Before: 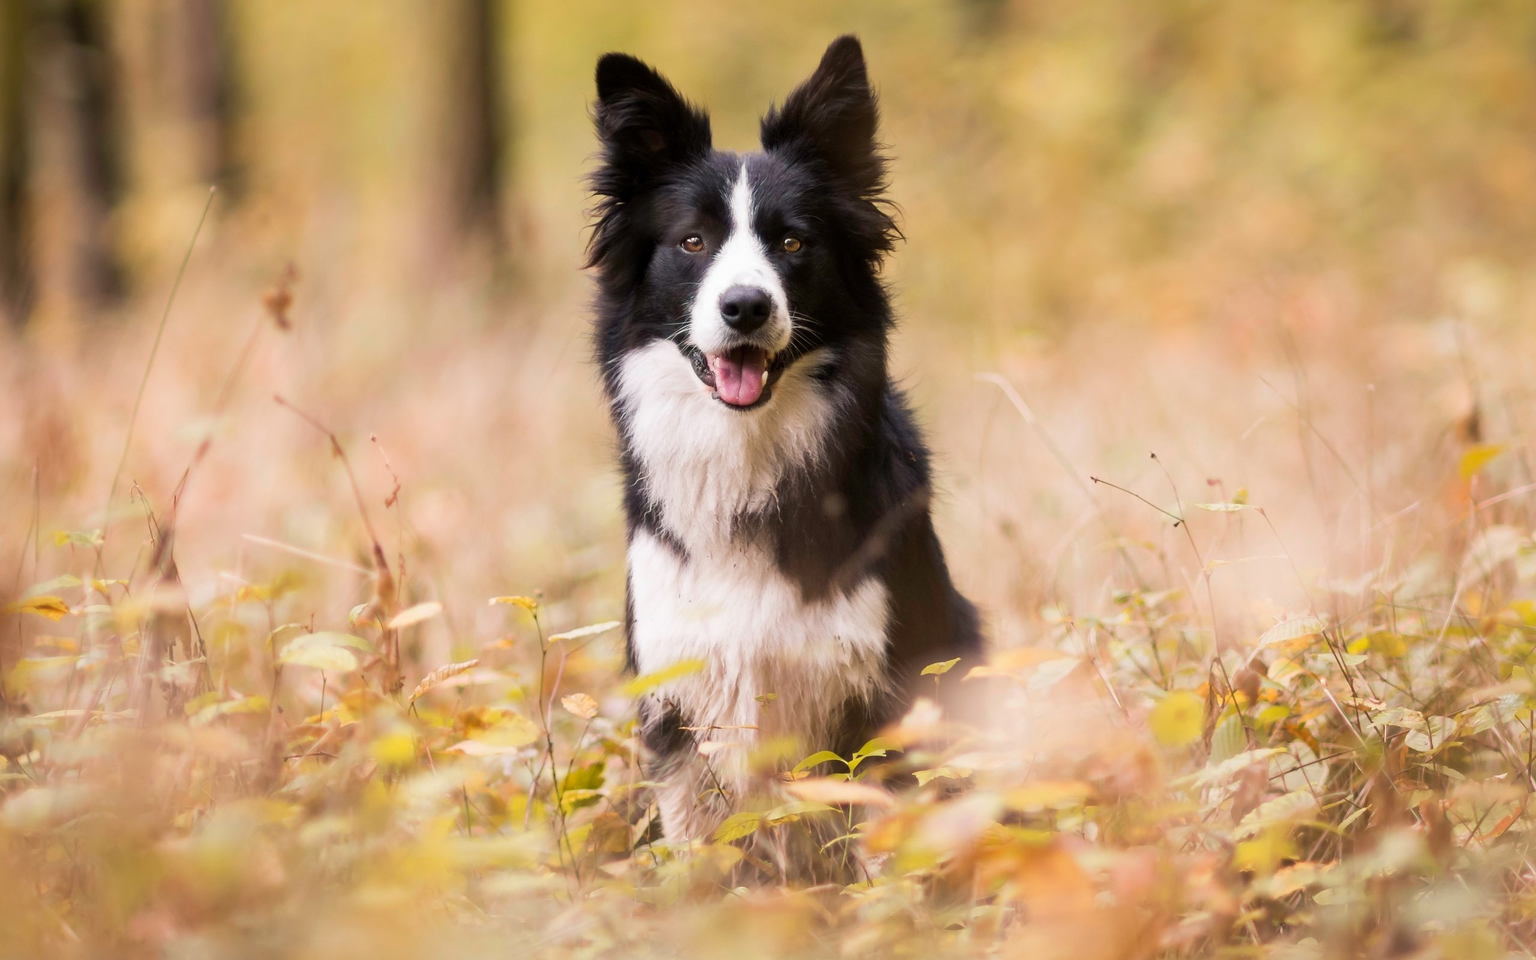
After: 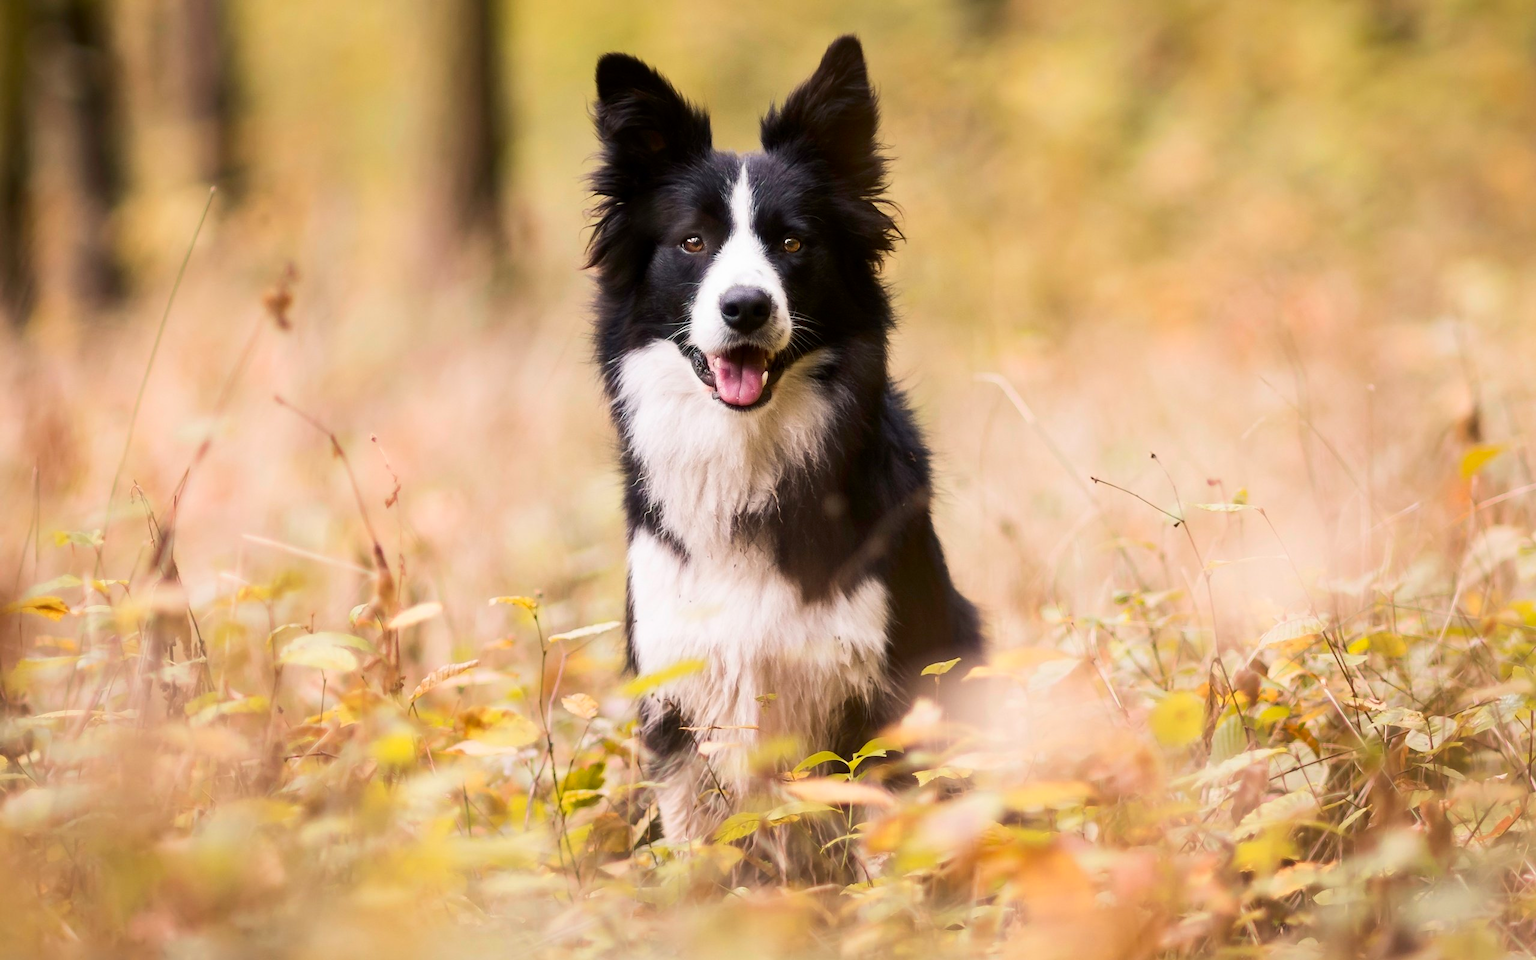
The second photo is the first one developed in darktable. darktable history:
contrast brightness saturation: contrast 0.153, brightness -0.014, saturation 0.102
